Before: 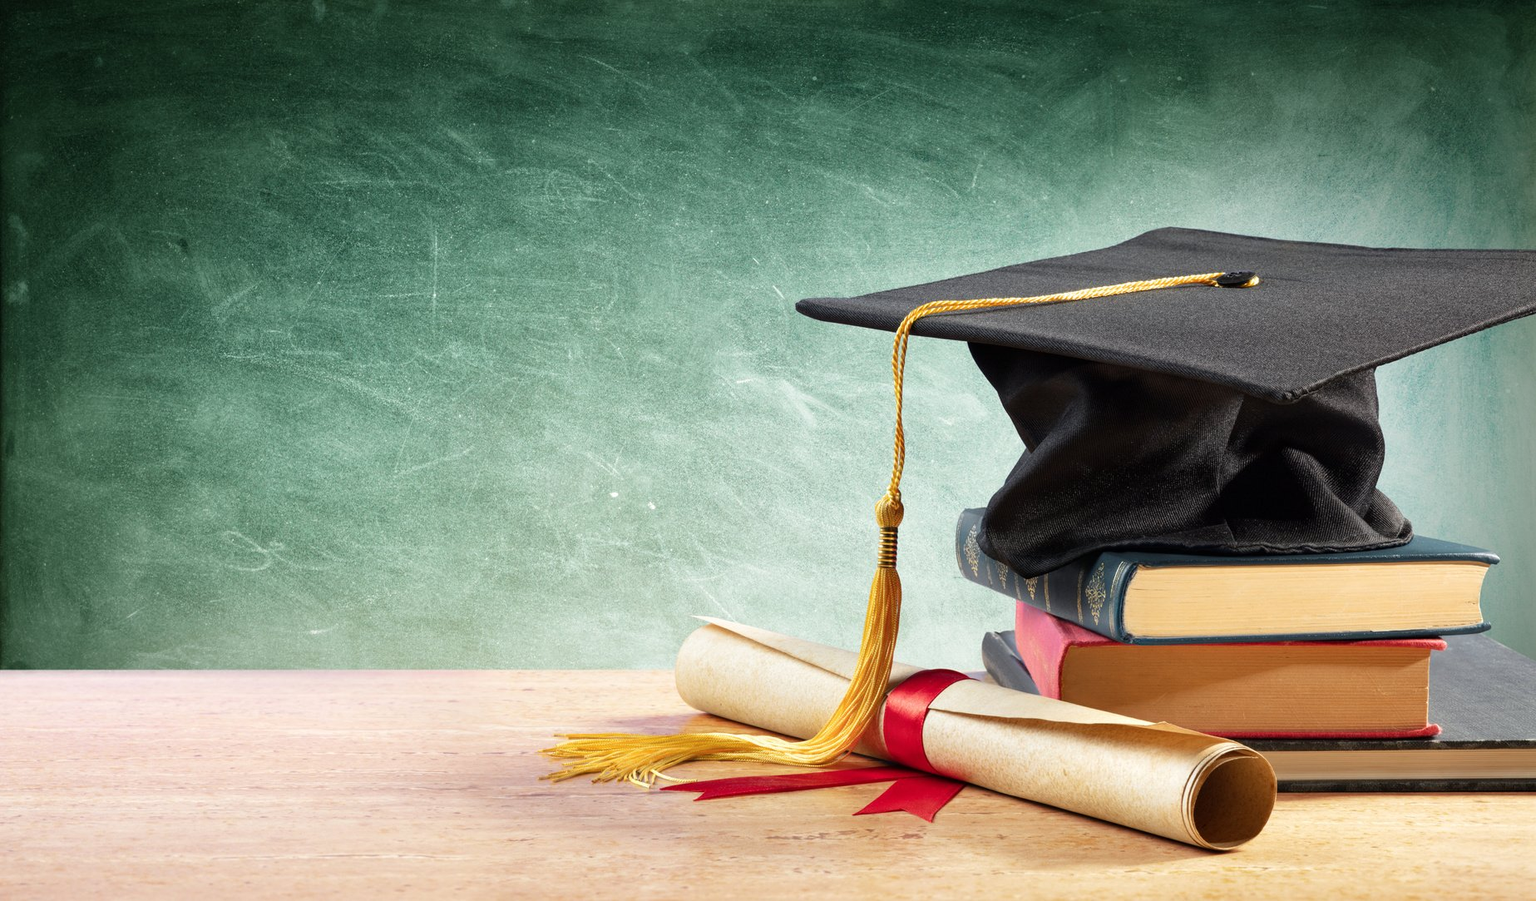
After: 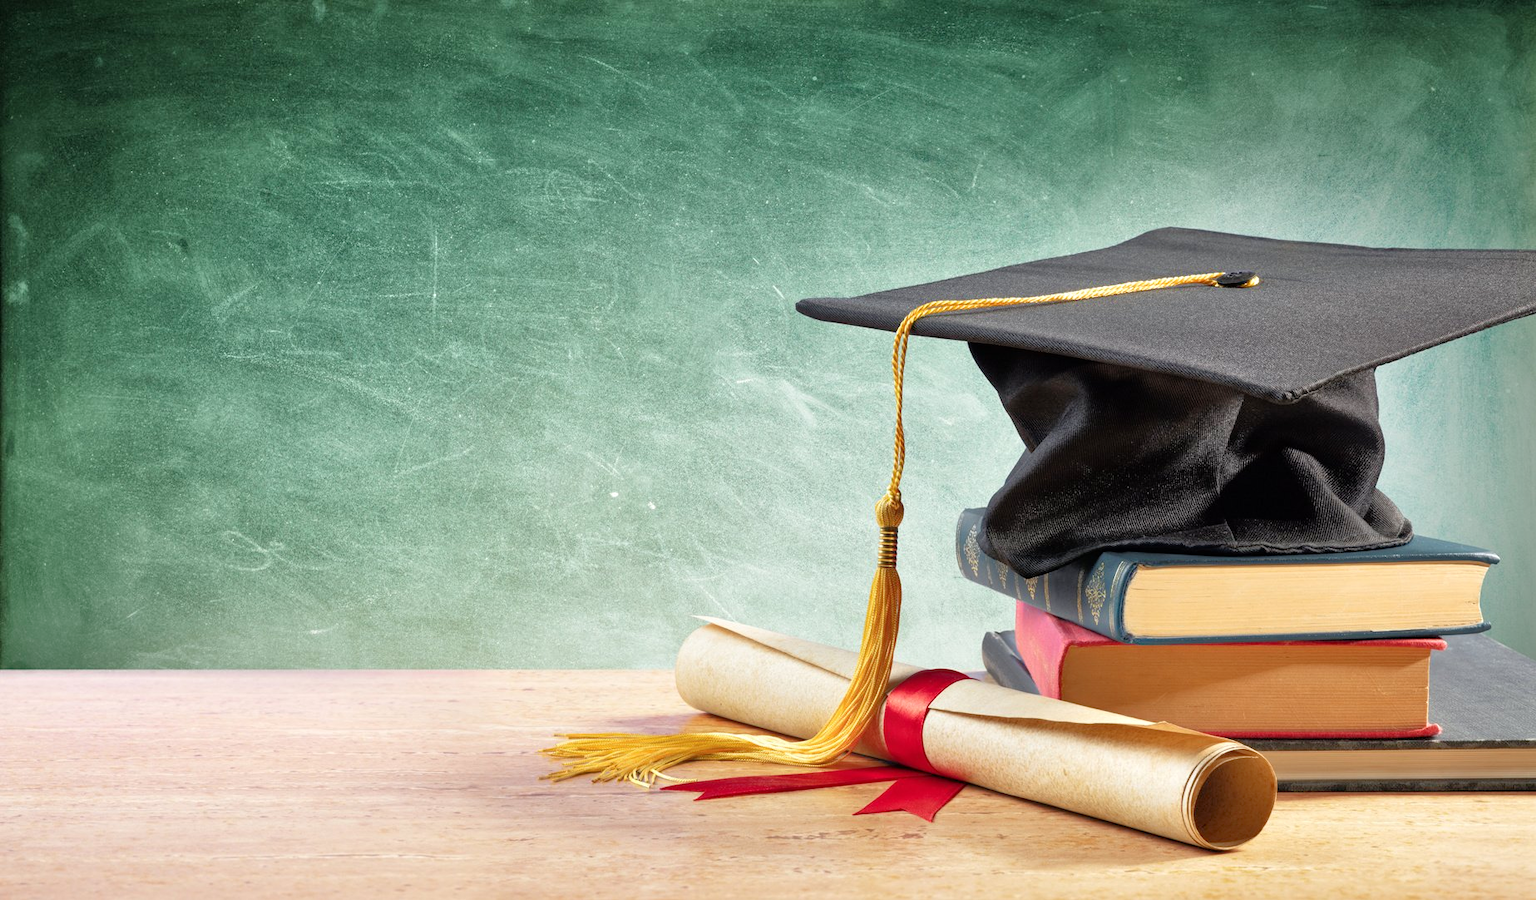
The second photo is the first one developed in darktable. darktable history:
tone equalizer: -7 EV 0.151 EV, -6 EV 0.635 EV, -5 EV 1.12 EV, -4 EV 1.34 EV, -3 EV 1.13 EV, -2 EV 0.6 EV, -1 EV 0.159 EV
